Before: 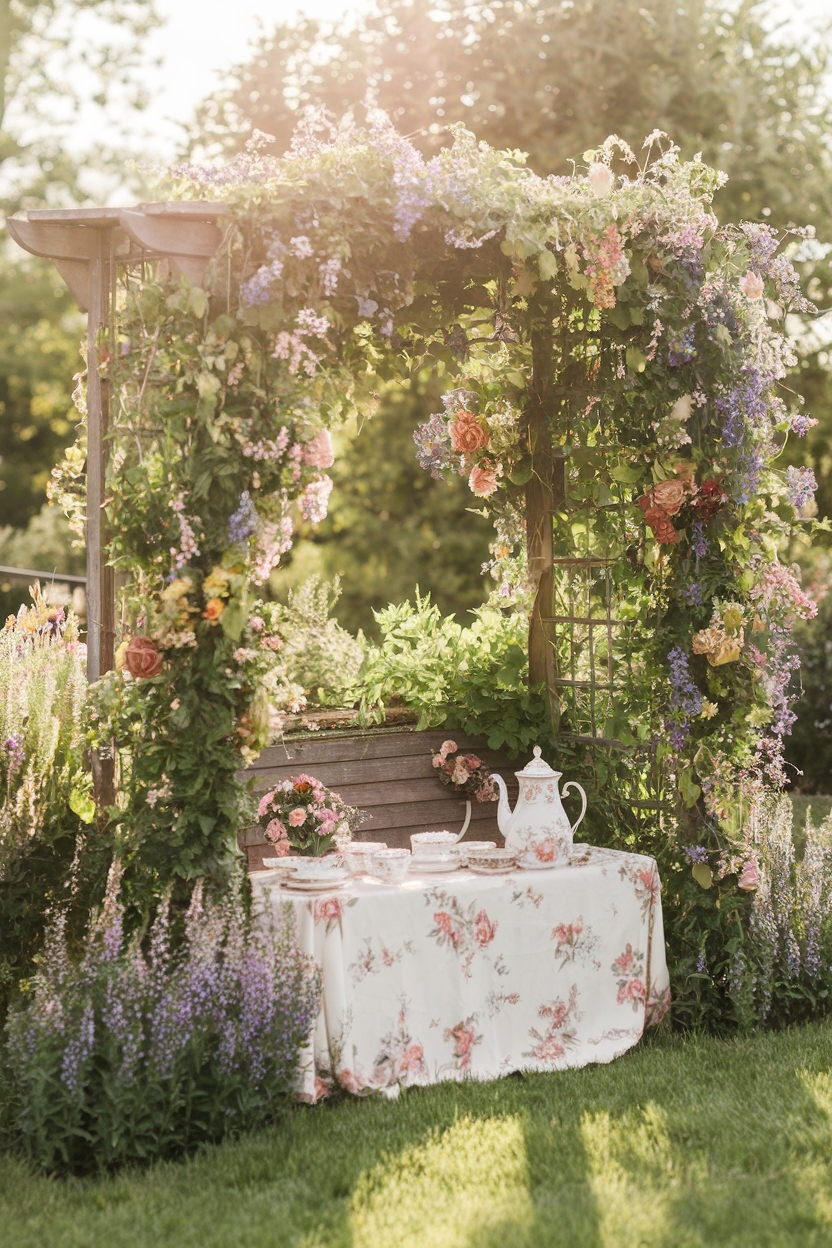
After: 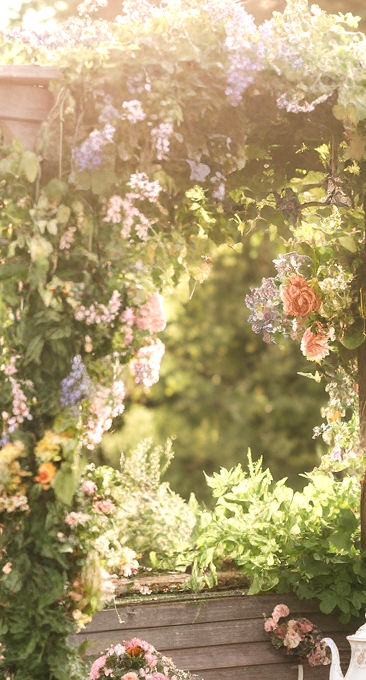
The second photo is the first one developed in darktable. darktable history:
crop: left 20.197%, top 10.902%, right 35.808%, bottom 34.61%
exposure: exposure 0.402 EV, compensate exposure bias true, compensate highlight preservation false
